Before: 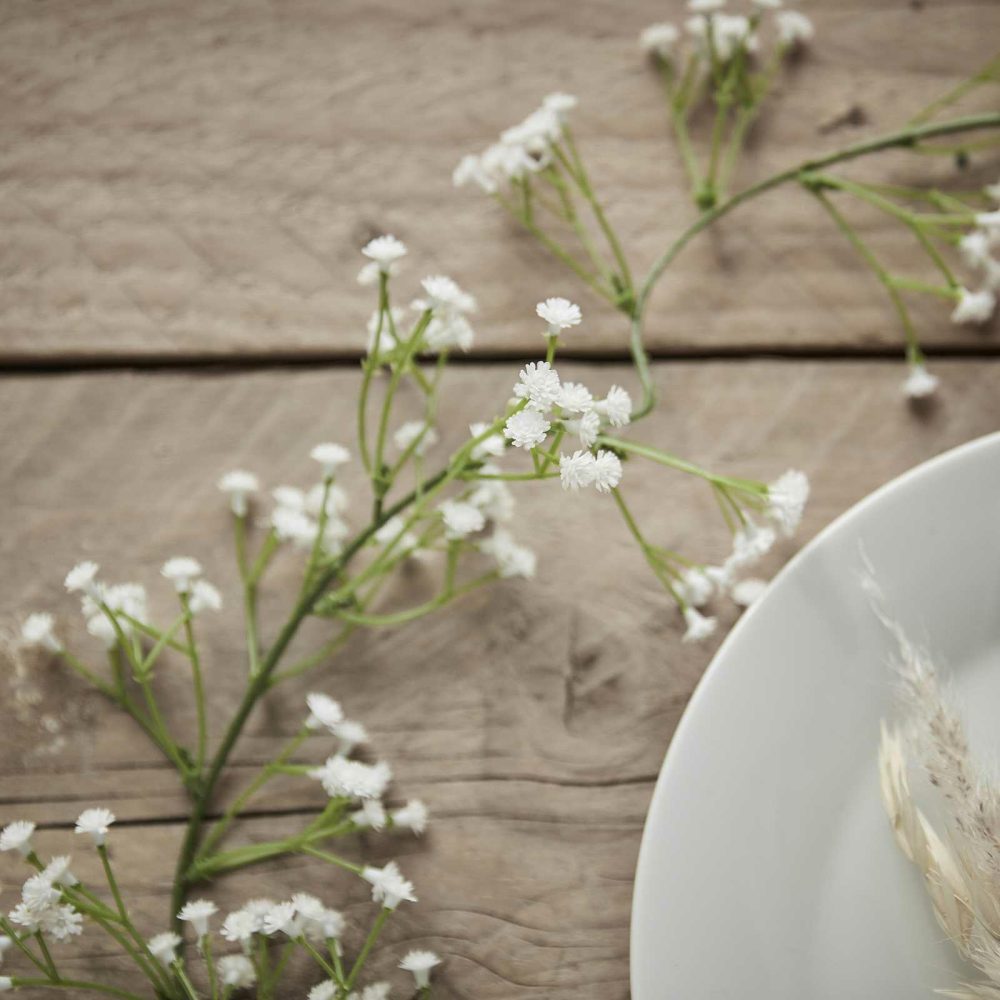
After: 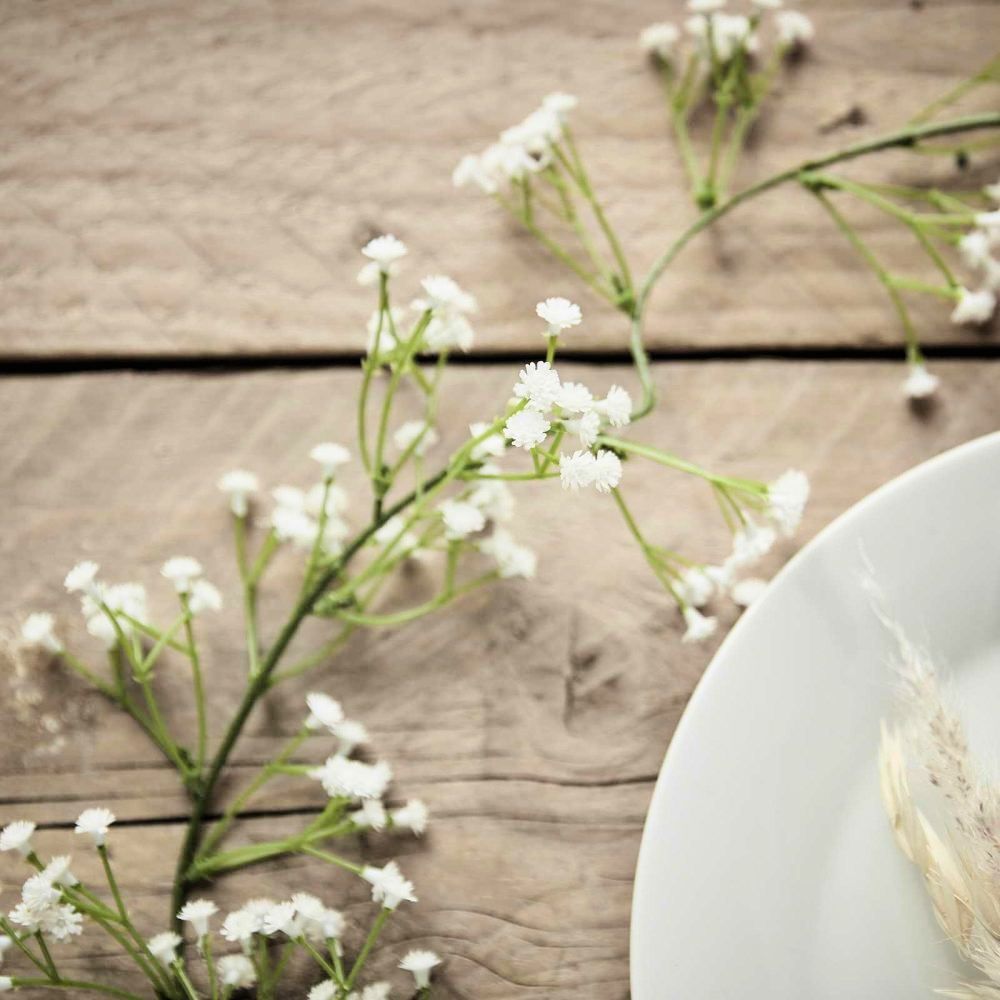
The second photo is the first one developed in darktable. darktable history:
contrast brightness saturation: contrast 0.2, brightness 0.16, saturation 0.22
filmic rgb: black relative exposure -4.91 EV, white relative exposure 2.84 EV, hardness 3.7
